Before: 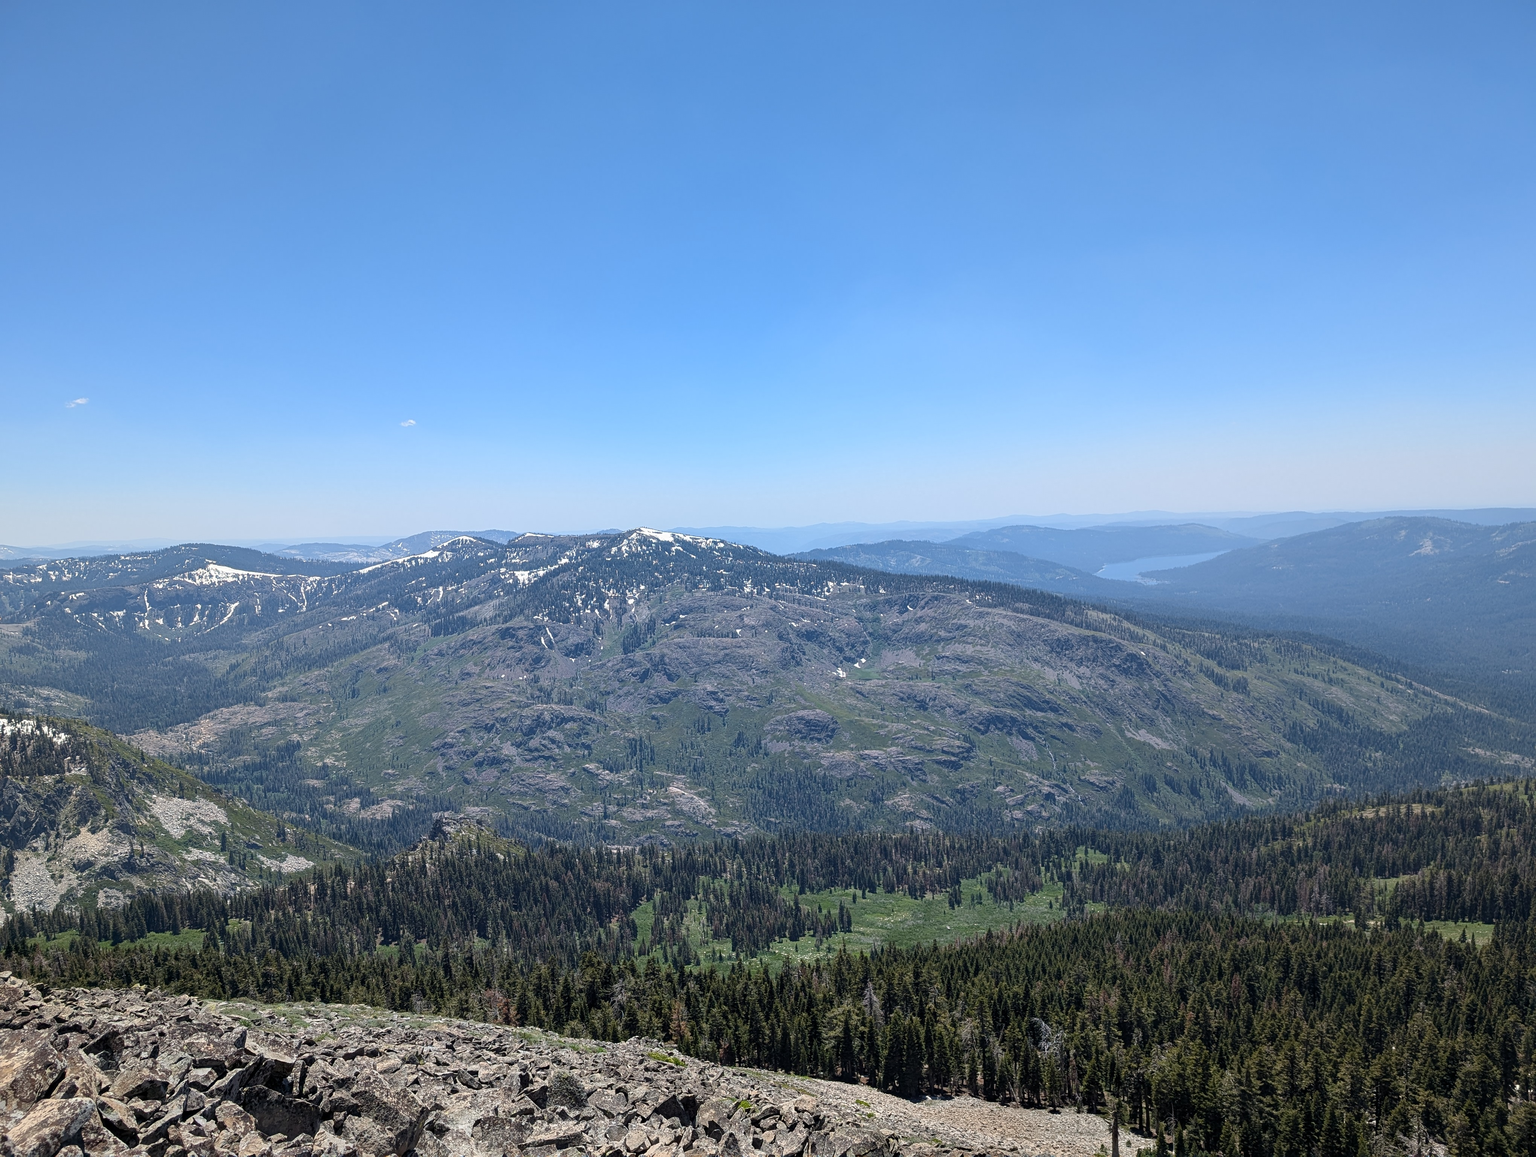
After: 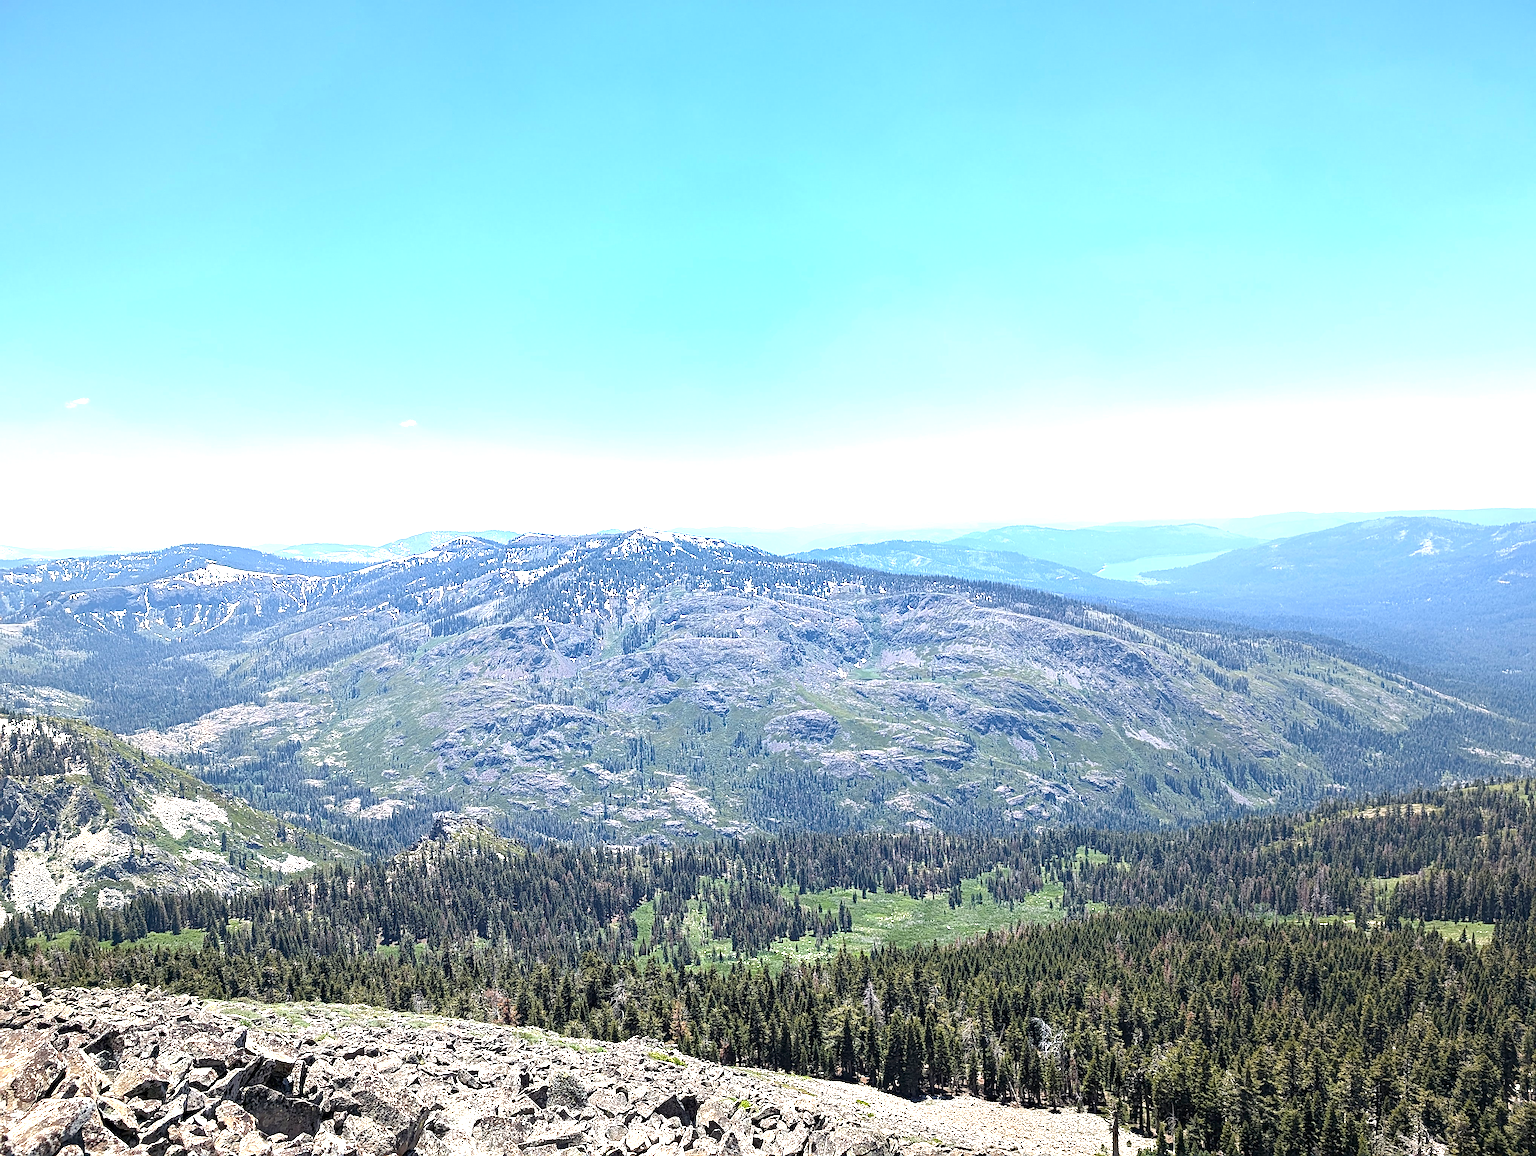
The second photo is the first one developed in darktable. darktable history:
sharpen: on, module defaults
exposure: black level correction 0, exposure 1.5 EV, compensate exposure bias true, compensate highlight preservation false
haze removal: adaptive false
